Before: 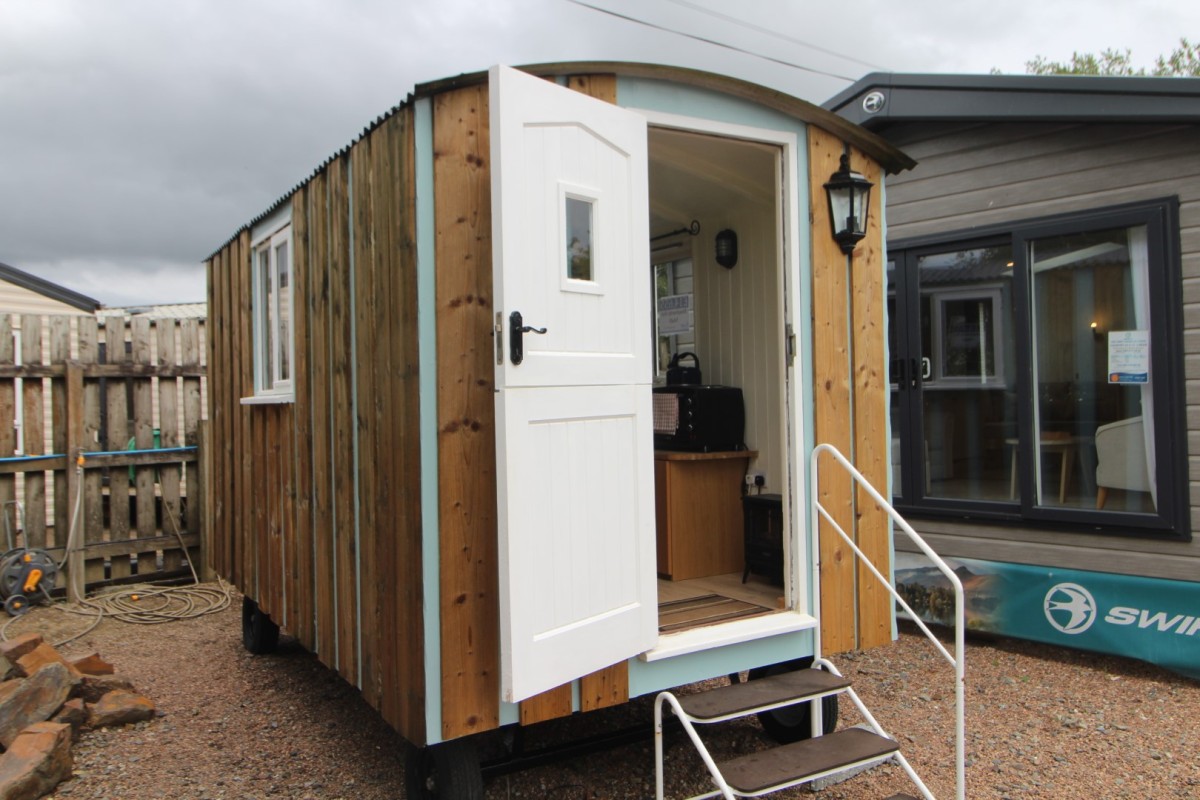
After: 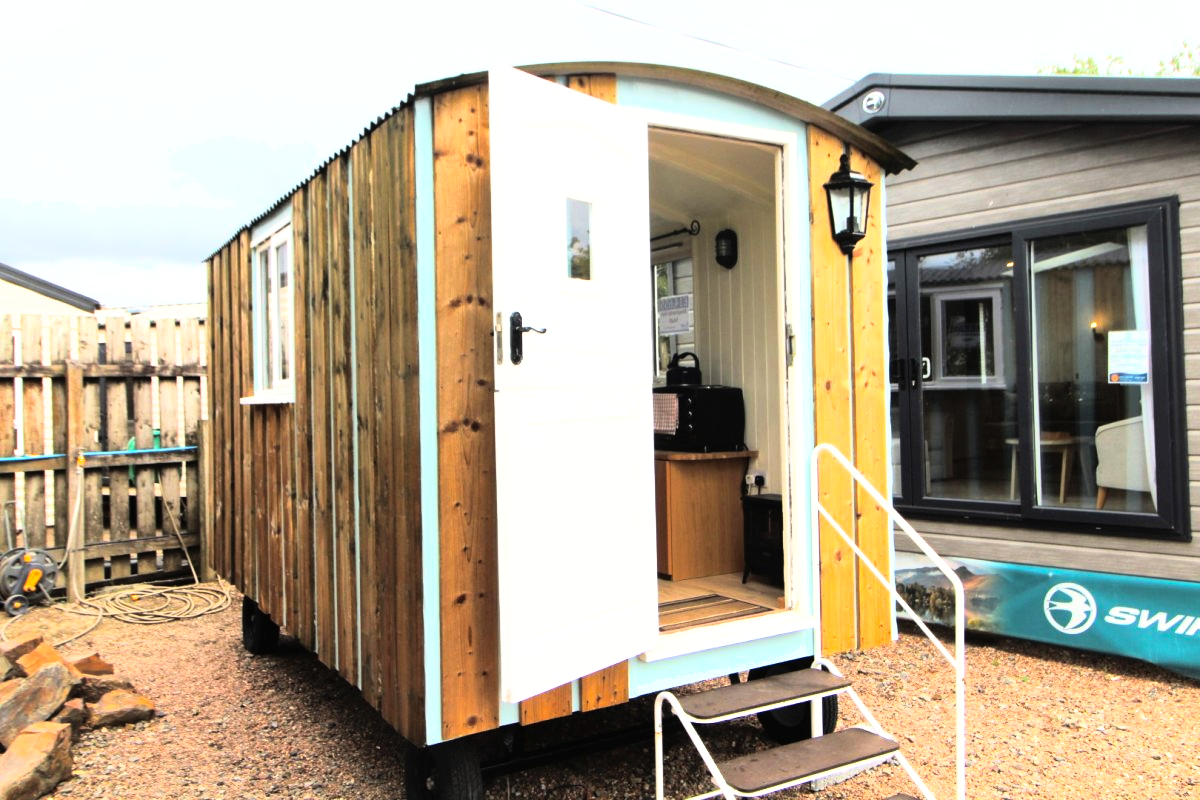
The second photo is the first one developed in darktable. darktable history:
exposure: exposure 0.6 EV, compensate highlight preservation false
shadows and highlights: on, module defaults
levels: levels [0, 0.492, 0.984]
rgb curve: curves: ch0 [(0, 0) (0.21, 0.15) (0.24, 0.21) (0.5, 0.75) (0.75, 0.96) (0.89, 0.99) (1, 1)]; ch1 [(0, 0.02) (0.21, 0.13) (0.25, 0.2) (0.5, 0.67) (0.75, 0.9) (0.89, 0.97) (1, 1)]; ch2 [(0, 0.02) (0.21, 0.13) (0.25, 0.2) (0.5, 0.67) (0.75, 0.9) (0.89, 0.97) (1, 1)], compensate middle gray true
